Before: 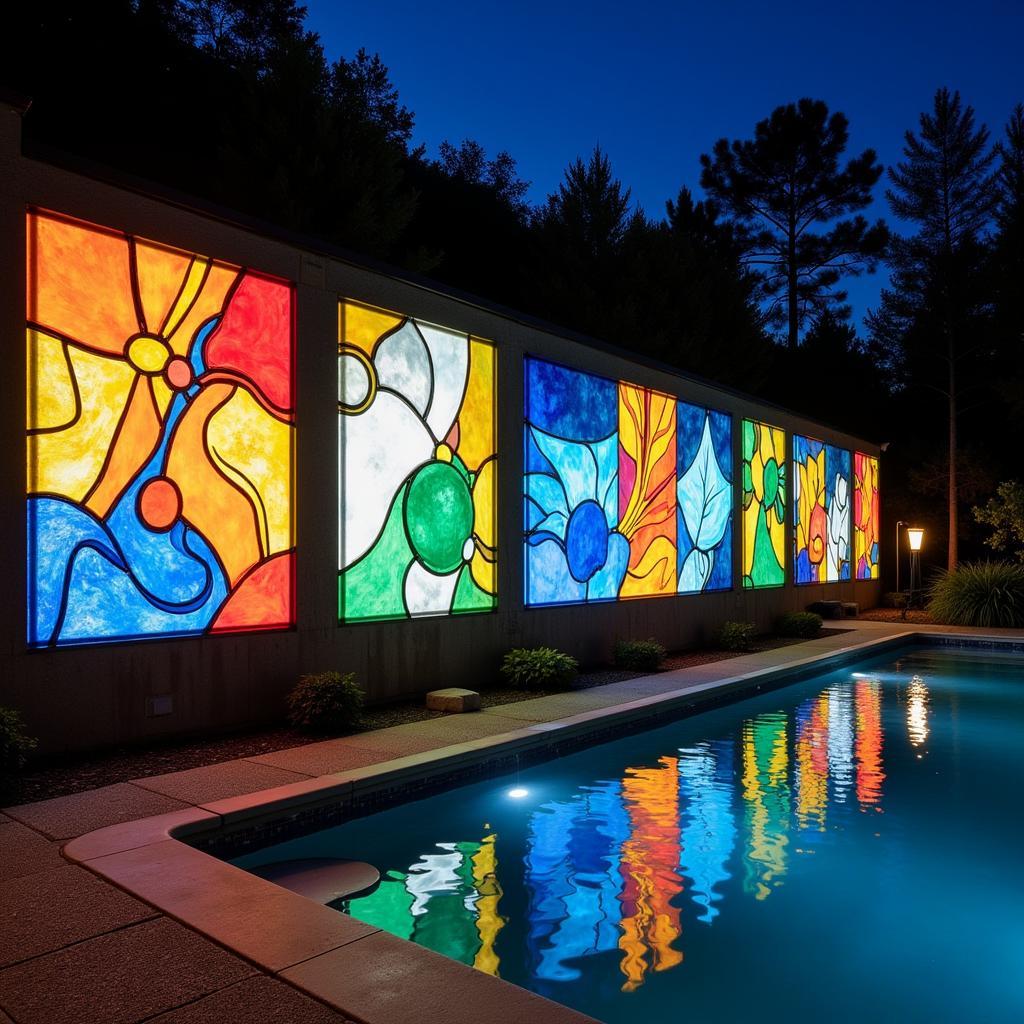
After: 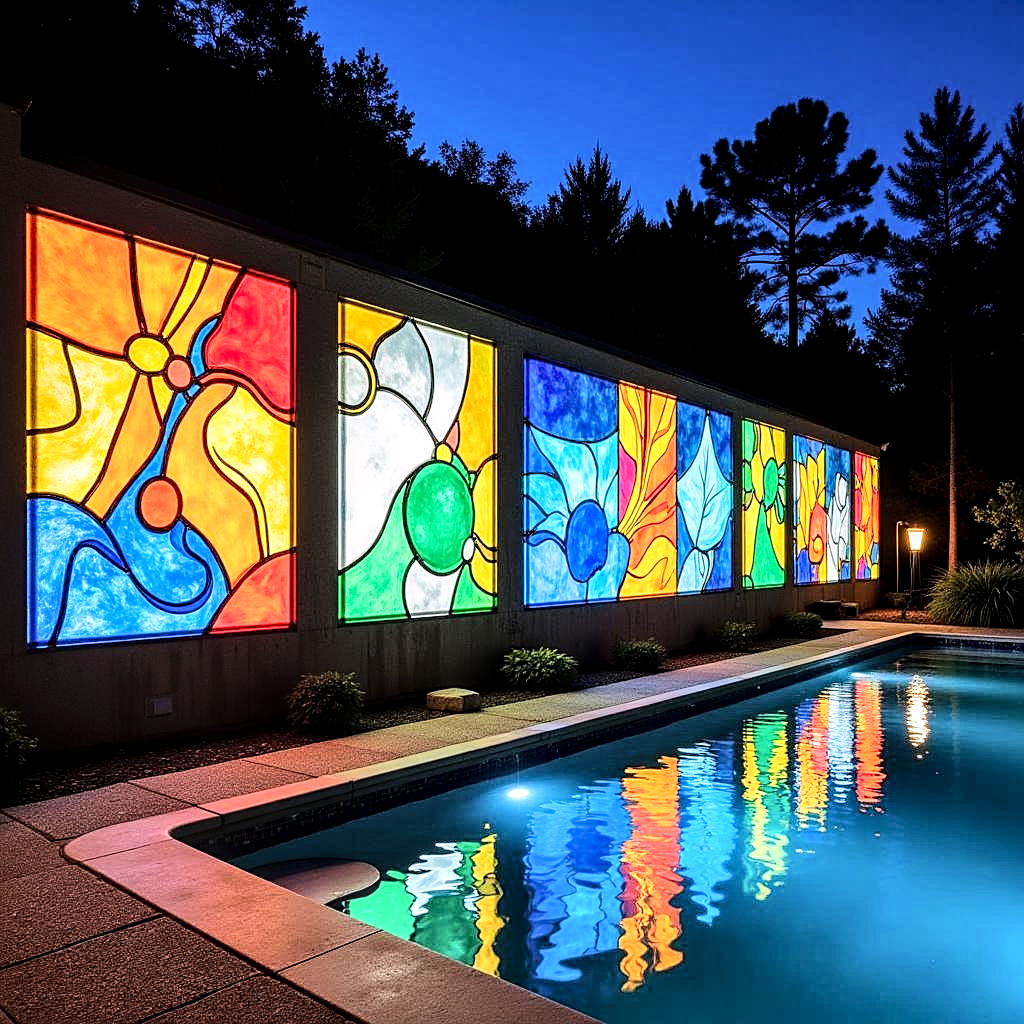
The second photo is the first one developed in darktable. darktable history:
sharpen: on, module defaults
local contrast: detail 150%
color balance rgb: power › hue 205.69°, highlights gain › chroma 0.204%, highlights gain › hue 332.4°, perceptual saturation grading › global saturation 0.286%
tone equalizer: -7 EV 0.165 EV, -6 EV 0.621 EV, -5 EV 1.12 EV, -4 EV 1.32 EV, -3 EV 1.16 EV, -2 EV 0.6 EV, -1 EV 0.163 EV, edges refinement/feathering 500, mask exposure compensation -1.57 EV, preserve details no
